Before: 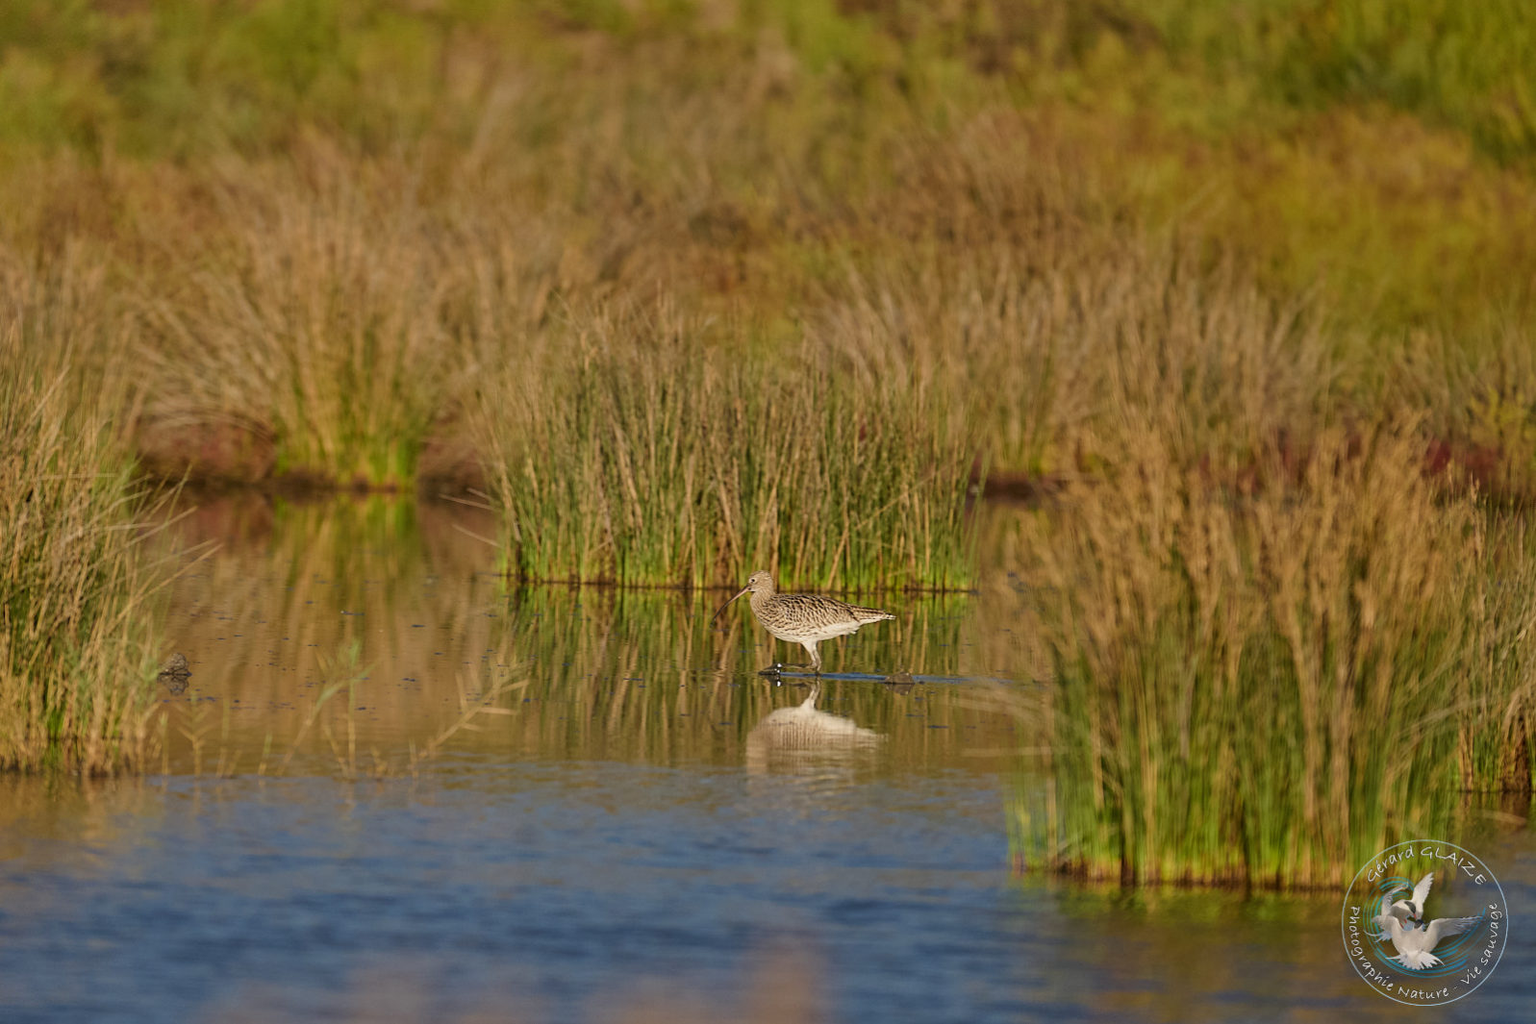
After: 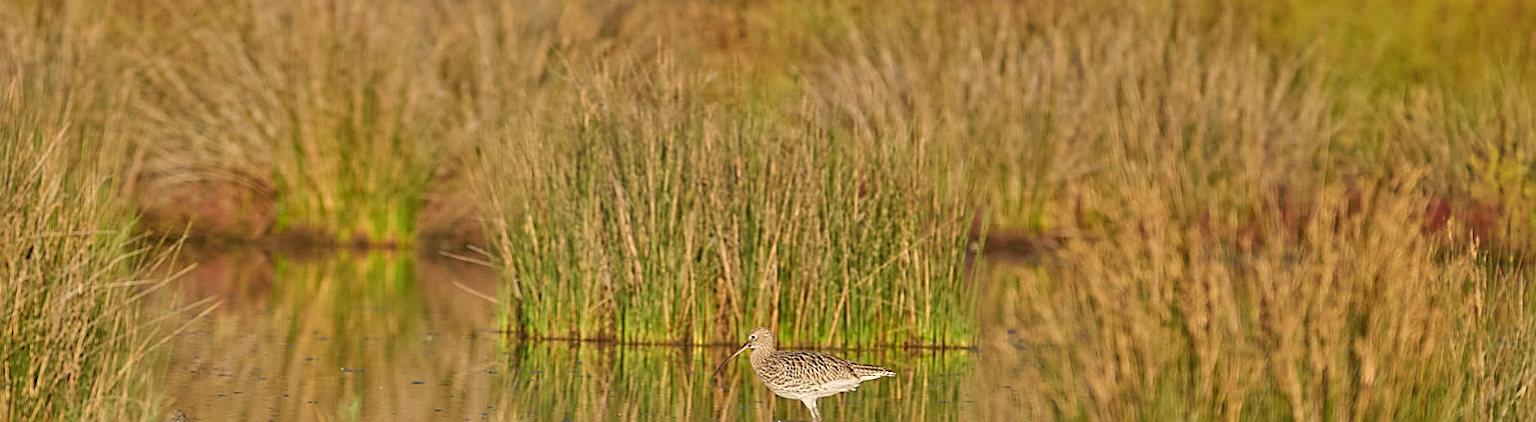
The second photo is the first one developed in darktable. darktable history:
sharpen: on, module defaults
tone equalizer: -7 EV 0.148 EV, -6 EV 0.59 EV, -5 EV 1.13 EV, -4 EV 1.36 EV, -3 EV 1.12 EV, -2 EV 0.6 EV, -1 EV 0.147 EV
crop and rotate: top 23.8%, bottom 34.897%
